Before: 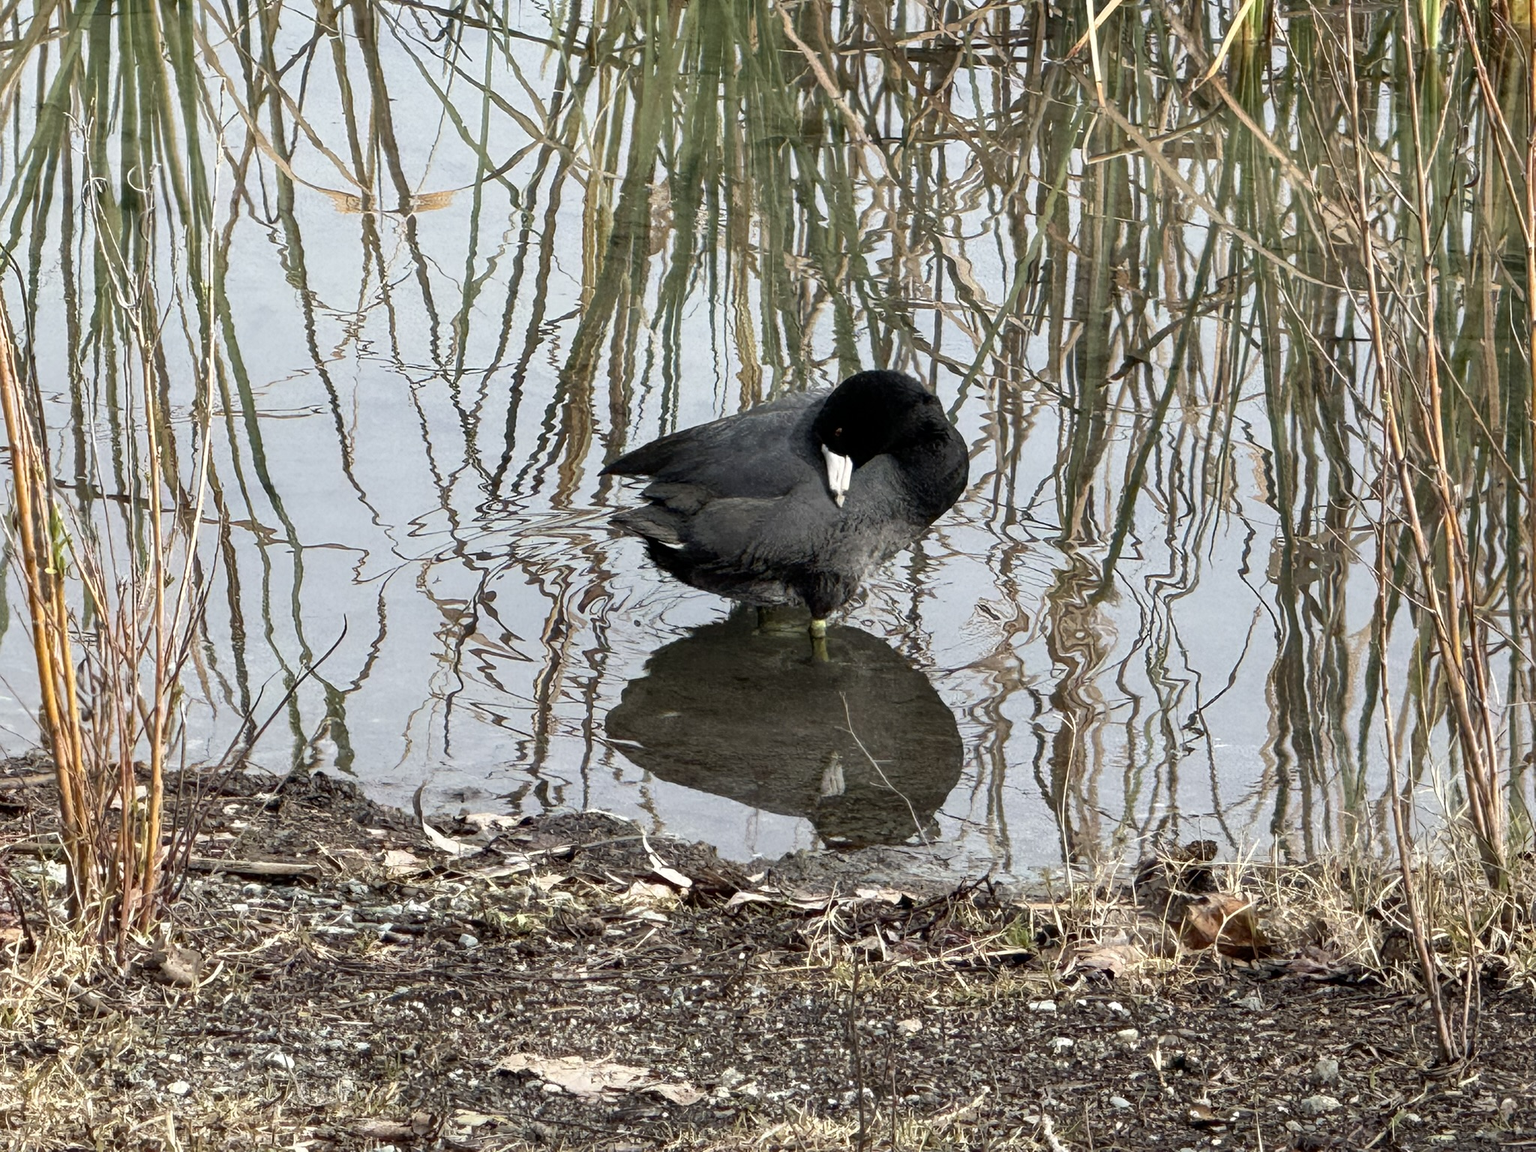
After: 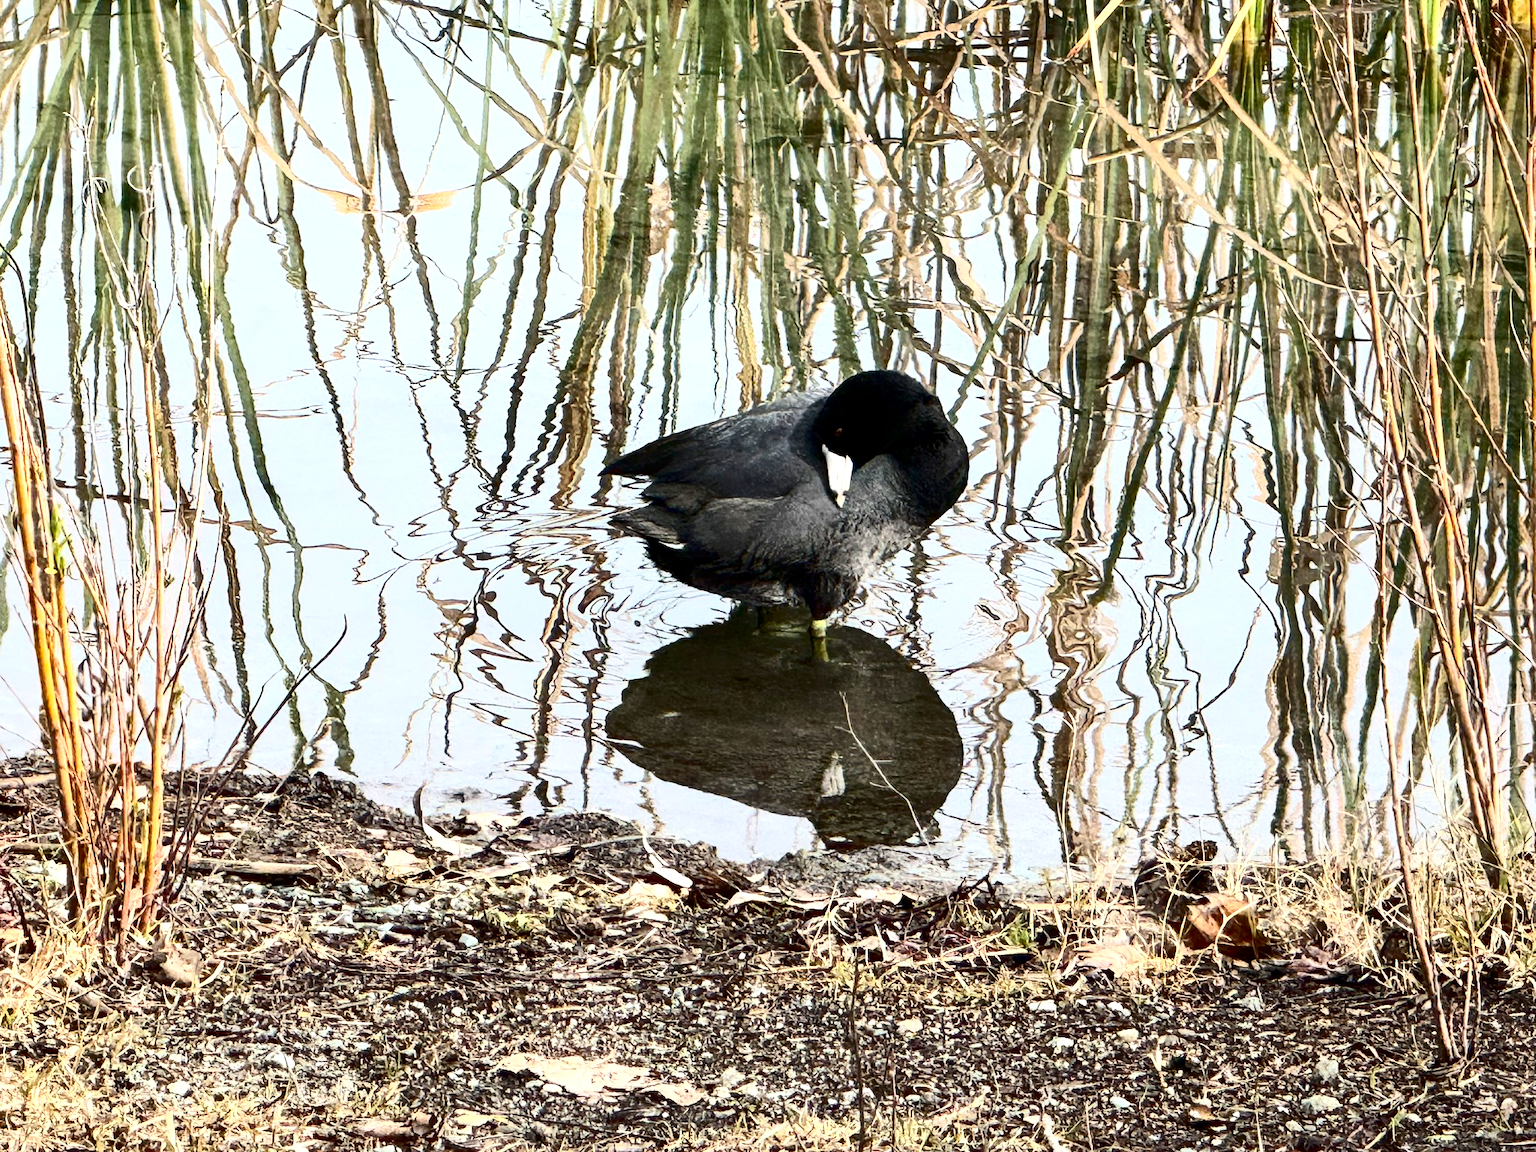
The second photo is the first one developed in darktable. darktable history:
contrast brightness saturation: contrast 0.406, brightness 0.045, saturation 0.246
exposure: black level correction 0.001, exposure 0.5 EV, compensate highlight preservation false
